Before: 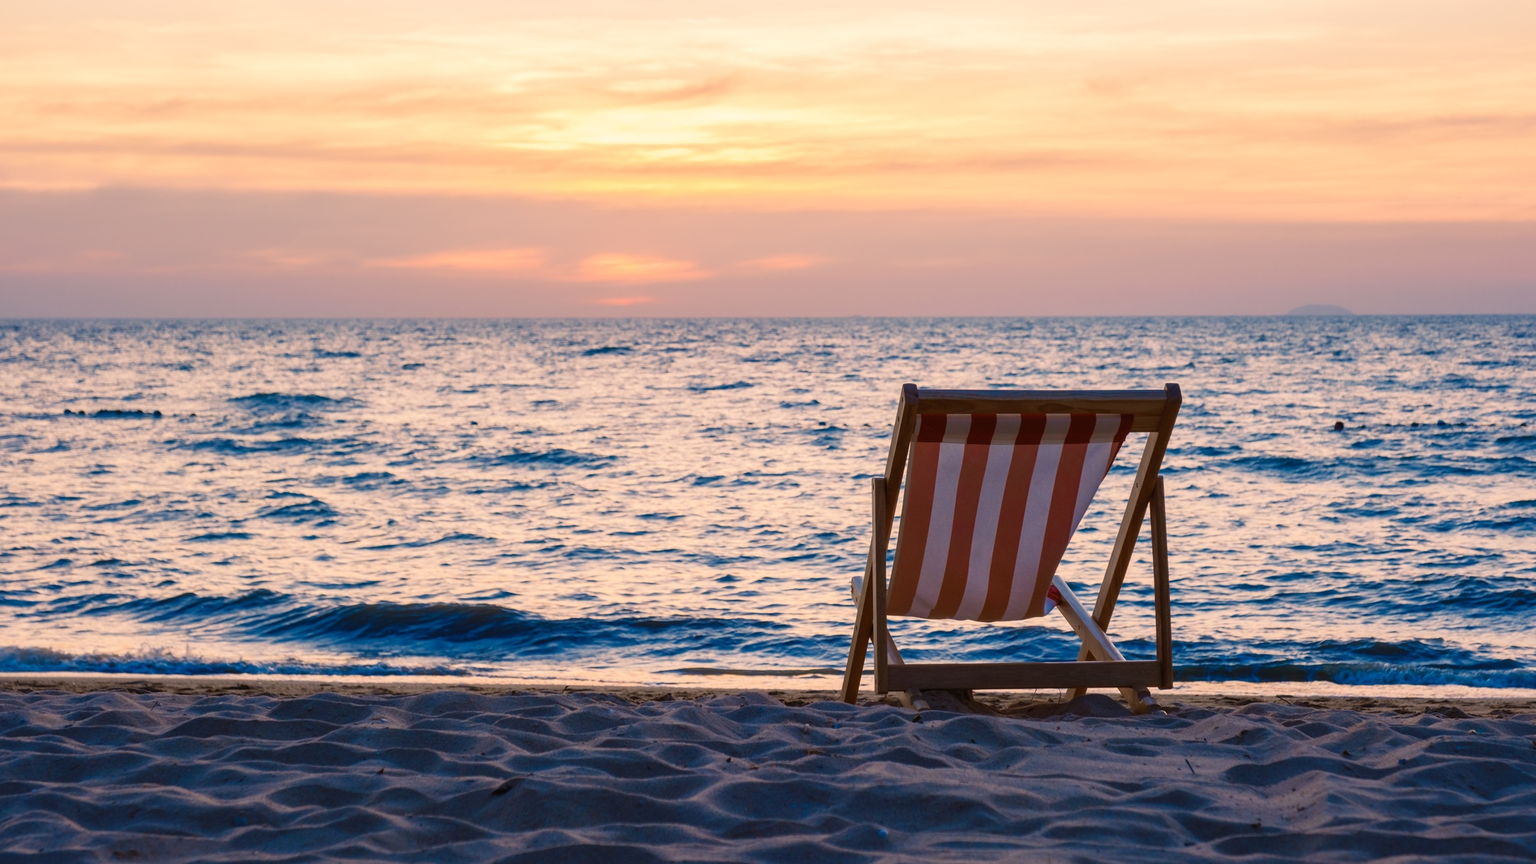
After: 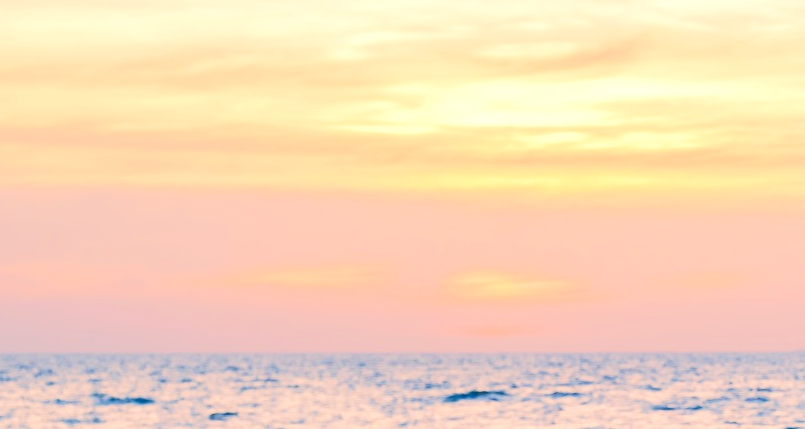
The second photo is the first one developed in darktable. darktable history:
crop: left 15.766%, top 5.462%, right 43.978%, bottom 56.342%
tone equalizer: -7 EV 0.149 EV, -6 EV 0.616 EV, -5 EV 1.13 EV, -4 EV 1.33 EV, -3 EV 1.17 EV, -2 EV 0.6 EV, -1 EV 0.168 EV, edges refinement/feathering 500, mask exposure compensation -1.57 EV, preserve details no
